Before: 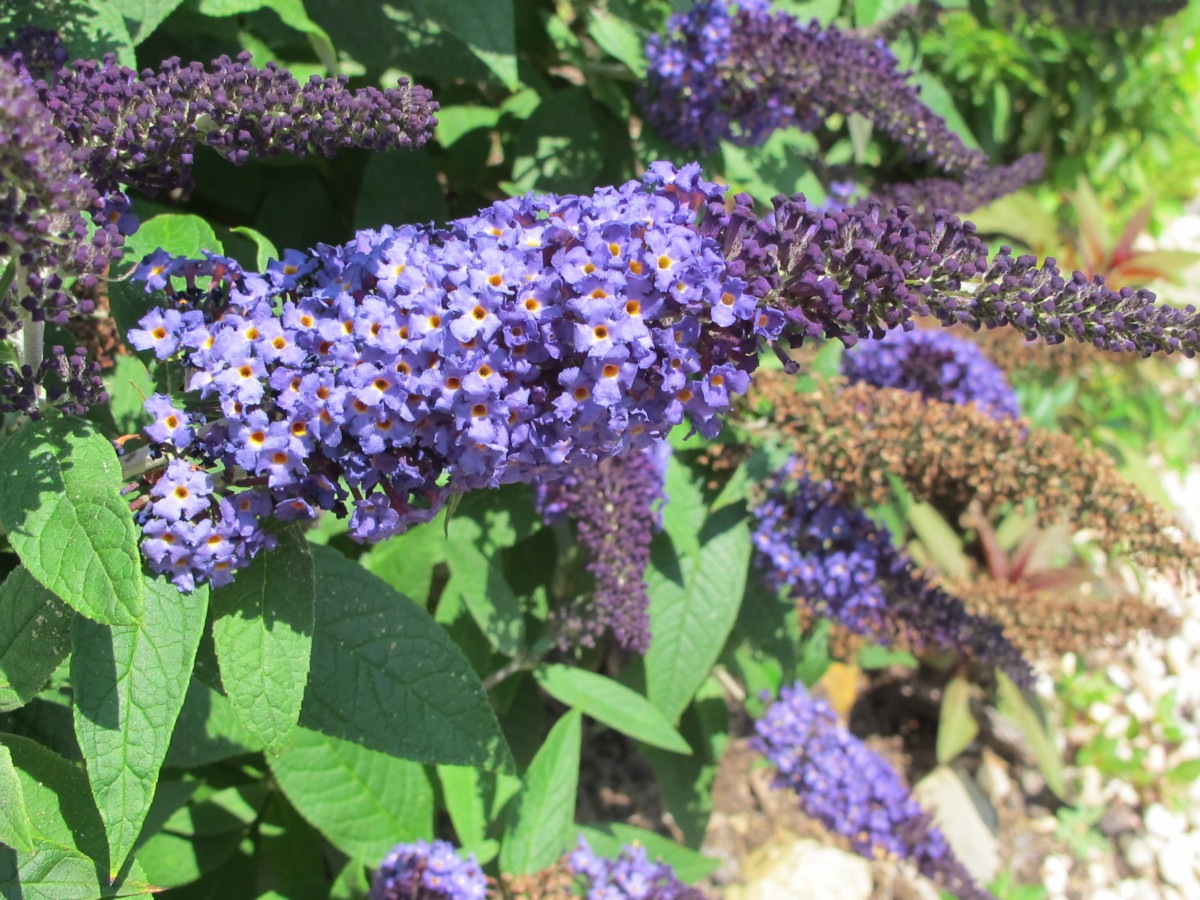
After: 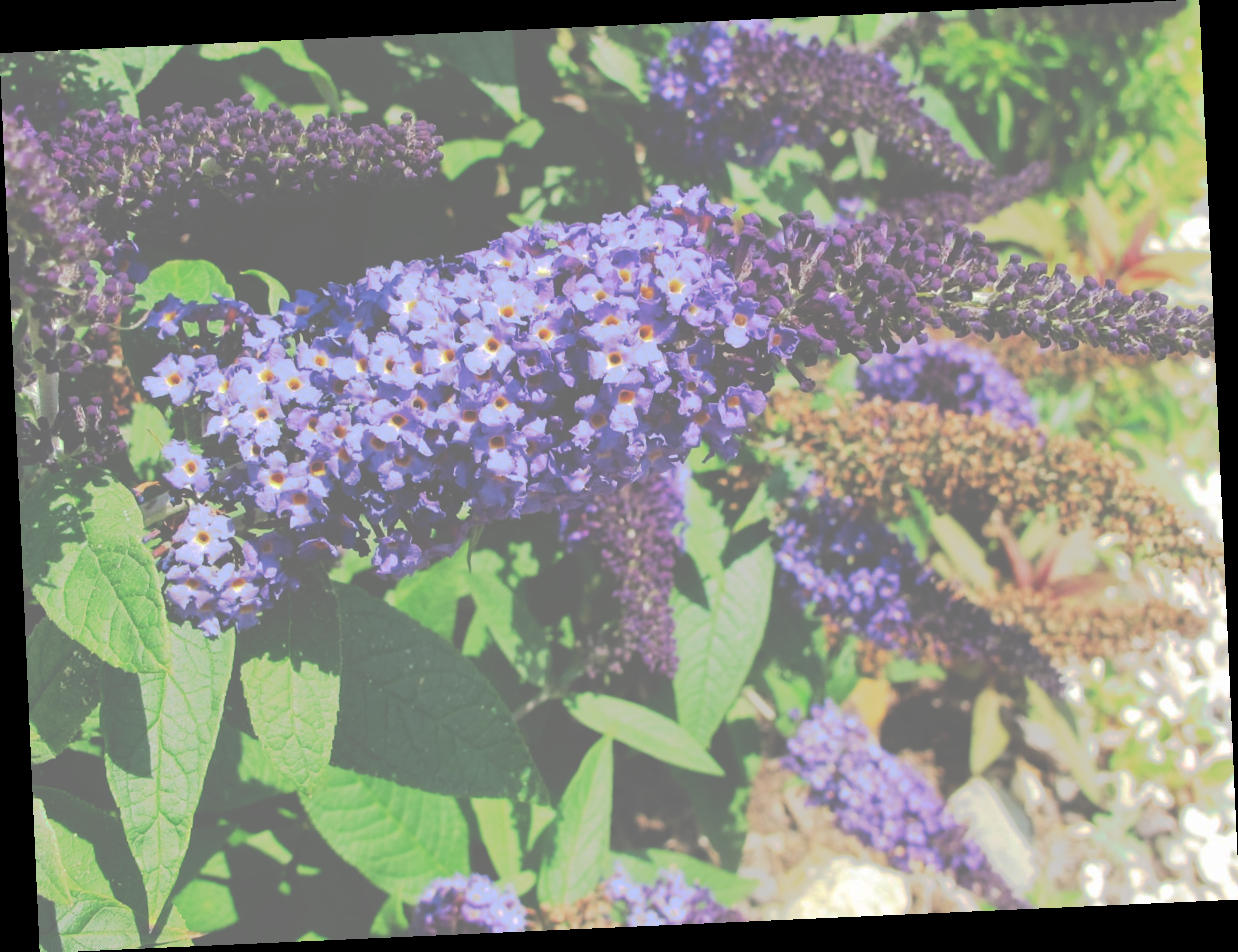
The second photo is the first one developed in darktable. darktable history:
tone curve: curves: ch0 [(0, 0) (0.003, 0.449) (0.011, 0.449) (0.025, 0.449) (0.044, 0.45) (0.069, 0.453) (0.1, 0.453) (0.136, 0.455) (0.177, 0.458) (0.224, 0.462) (0.277, 0.47) (0.335, 0.491) (0.399, 0.522) (0.468, 0.561) (0.543, 0.619) (0.623, 0.69) (0.709, 0.756) (0.801, 0.802) (0.898, 0.825) (1, 1)], preserve colors none
rotate and perspective: rotation -2.56°, automatic cropping off
